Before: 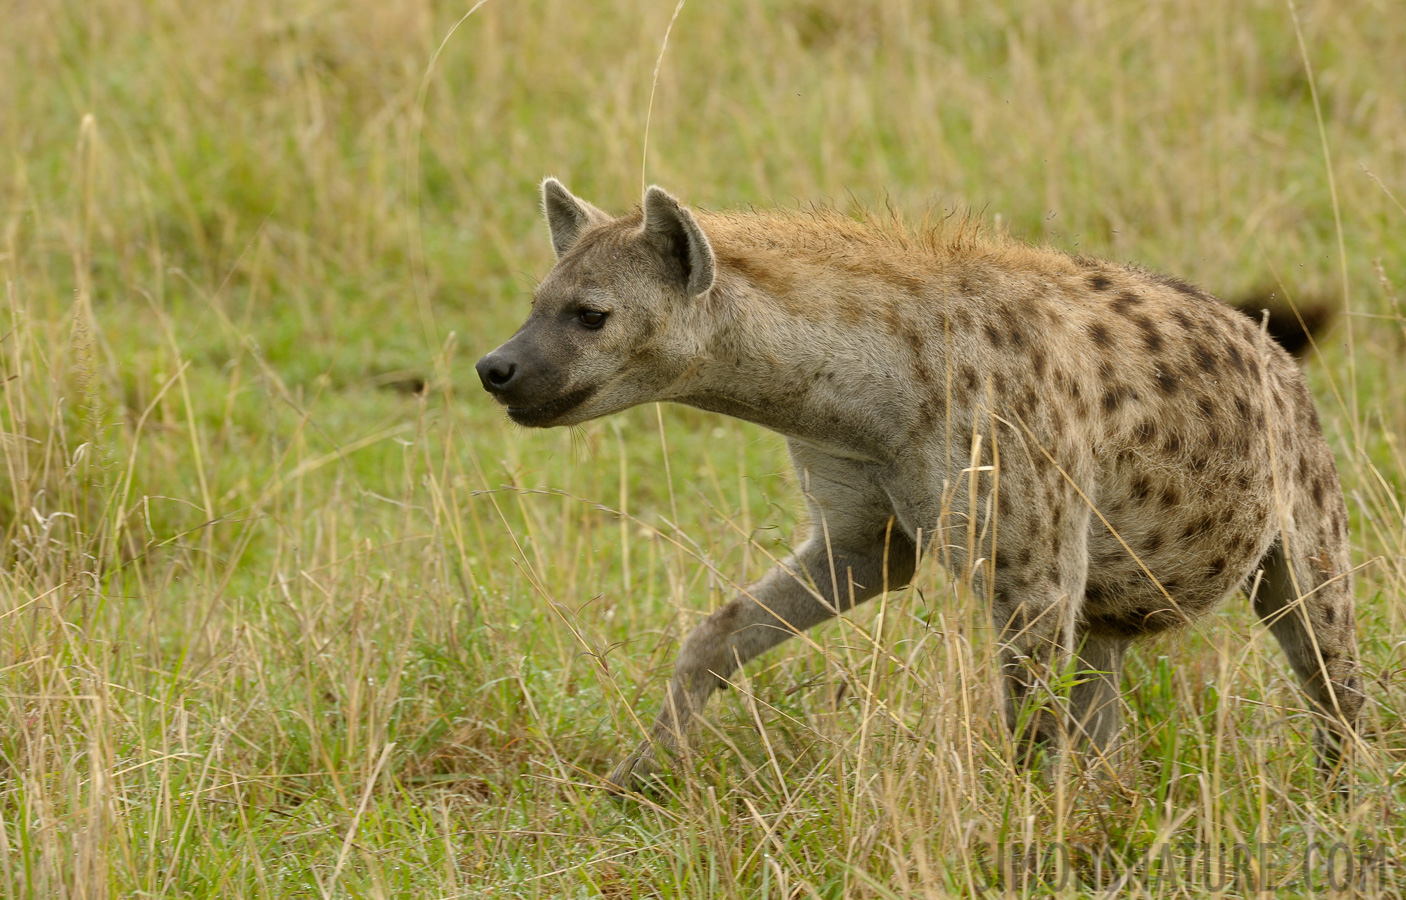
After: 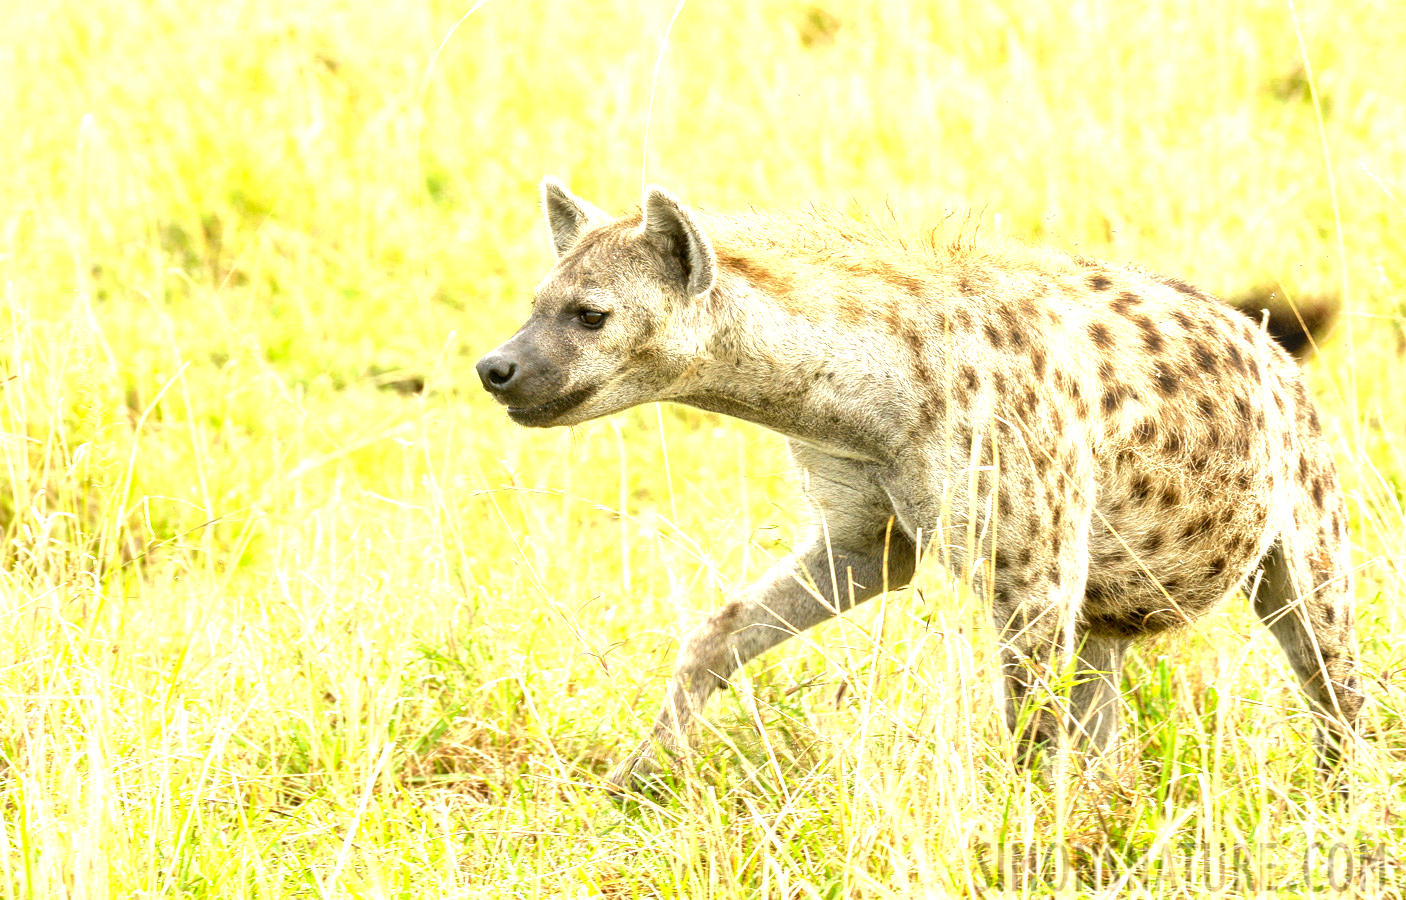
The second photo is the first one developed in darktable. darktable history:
local contrast: on, module defaults
exposure: black level correction 0.001, exposure 2 EV, compensate highlight preservation false
